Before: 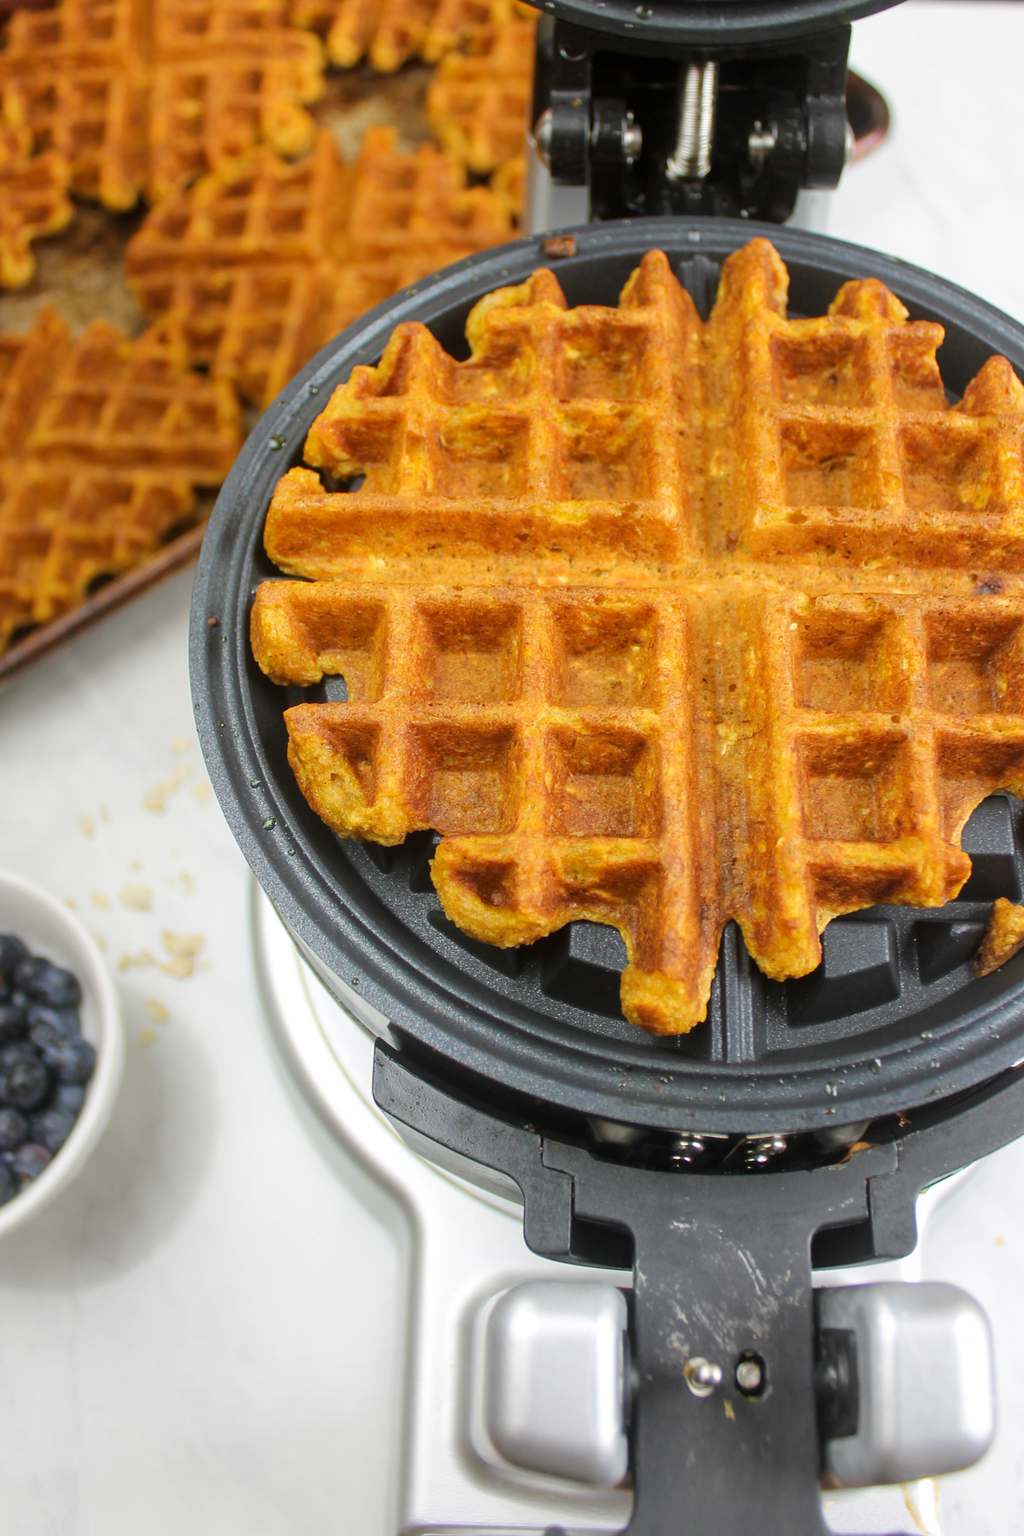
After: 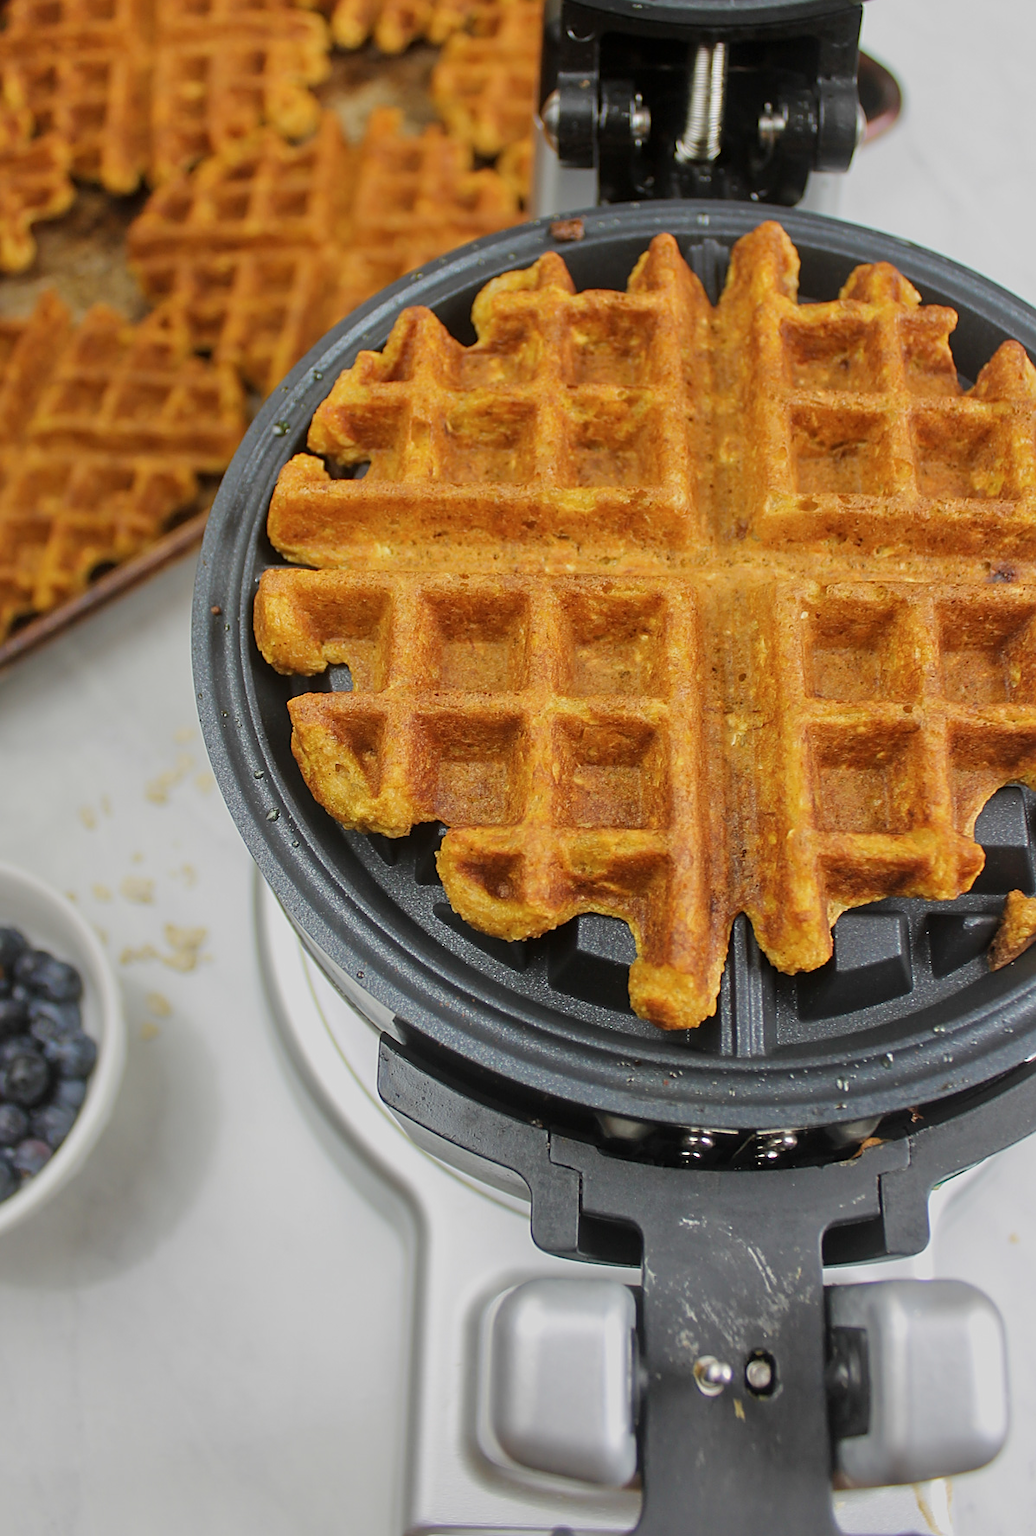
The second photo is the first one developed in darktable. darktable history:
tone equalizer: -8 EV -0.001 EV, -7 EV 0.004 EV, -6 EV -0.031 EV, -5 EV 0.022 EV, -4 EV -0.01 EV, -3 EV 0.013 EV, -2 EV -0.088 EV, -1 EV -0.295 EV, +0 EV -0.583 EV
sharpen: amount 0.491
contrast brightness saturation: saturation -0.067
crop: top 1.308%, right 0.02%
